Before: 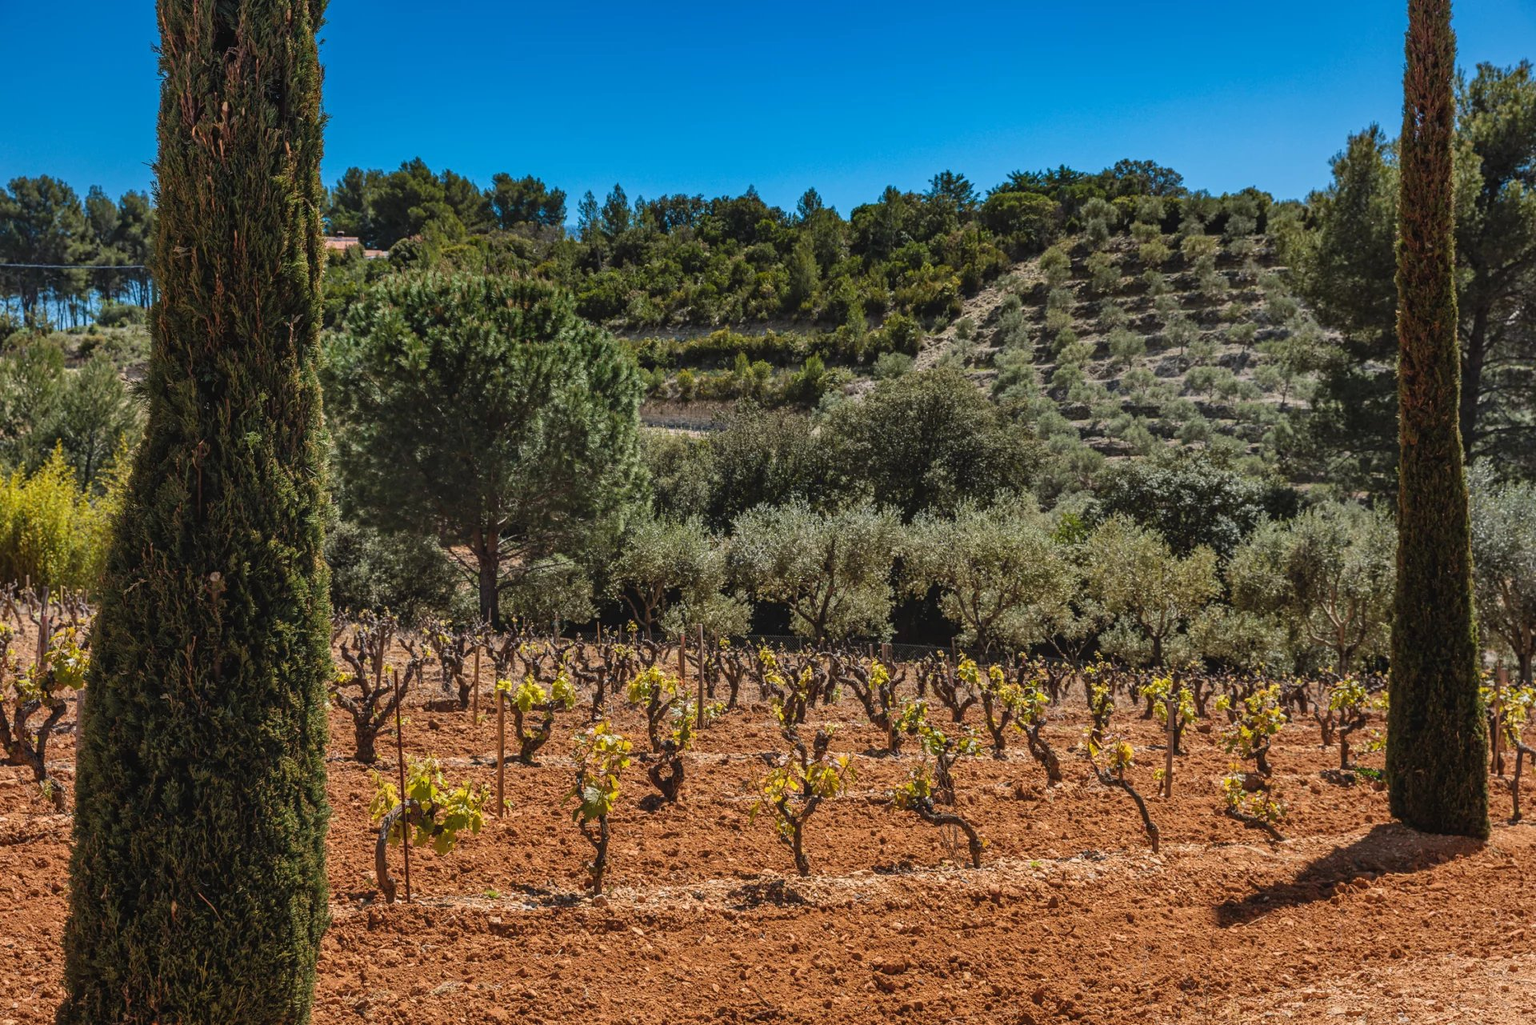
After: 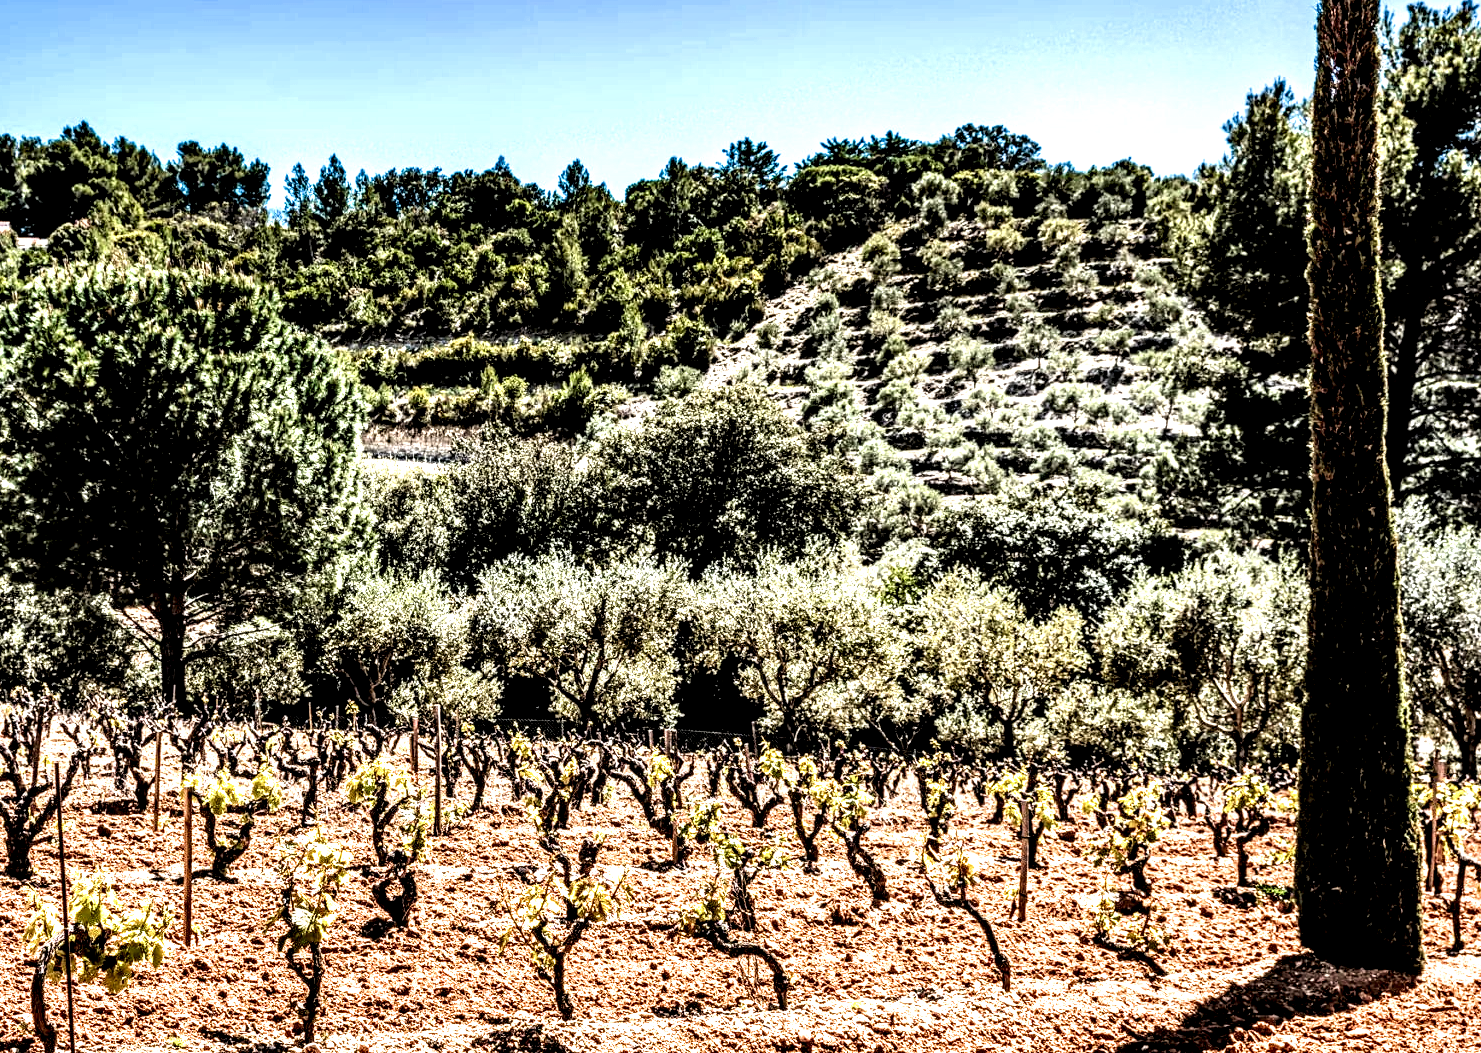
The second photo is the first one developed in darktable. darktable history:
local contrast: highlights 115%, shadows 45%, detail 293%
exposure: exposure 1.206 EV, compensate exposure bias true, compensate highlight preservation false
filmic rgb: black relative exposure -5.04 EV, white relative exposure 3.52 EV, hardness 3.17, contrast 1.505, highlights saturation mix -49.4%
crop: left 22.815%, top 5.92%, bottom 11.852%
